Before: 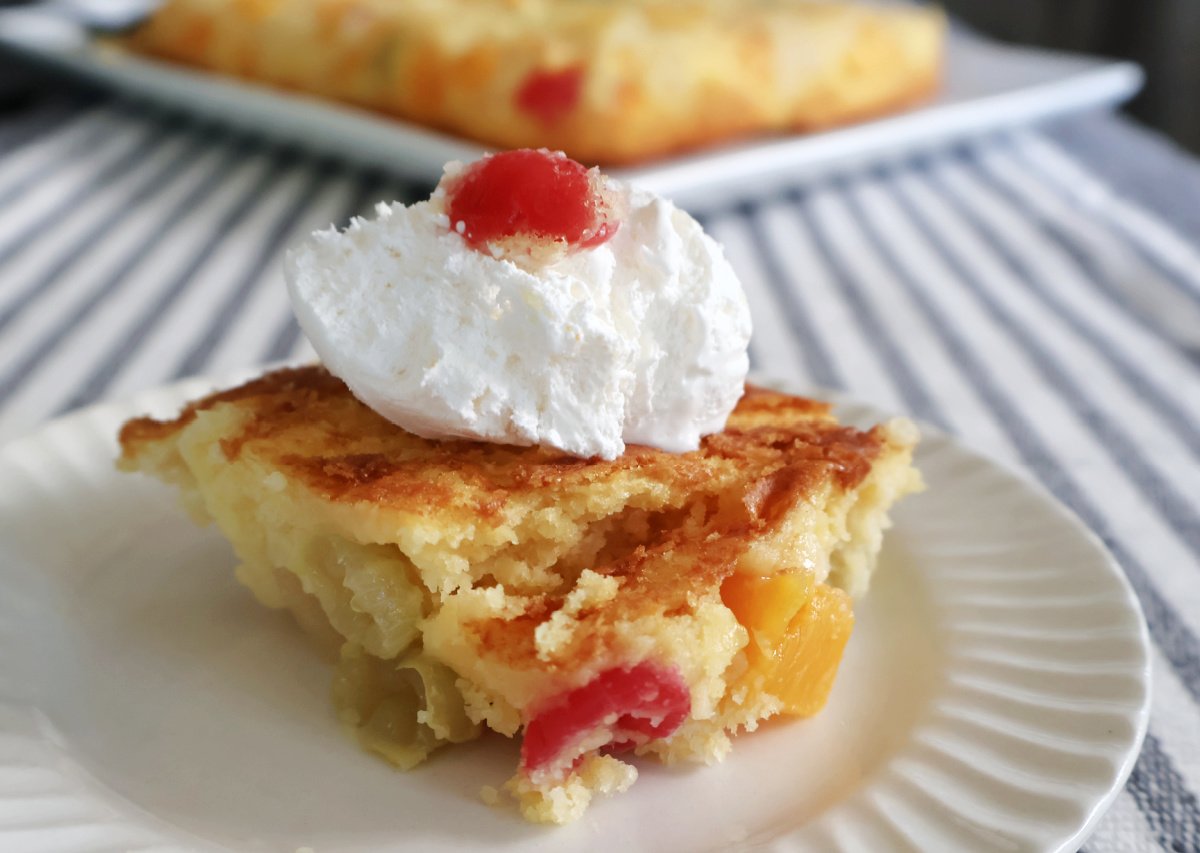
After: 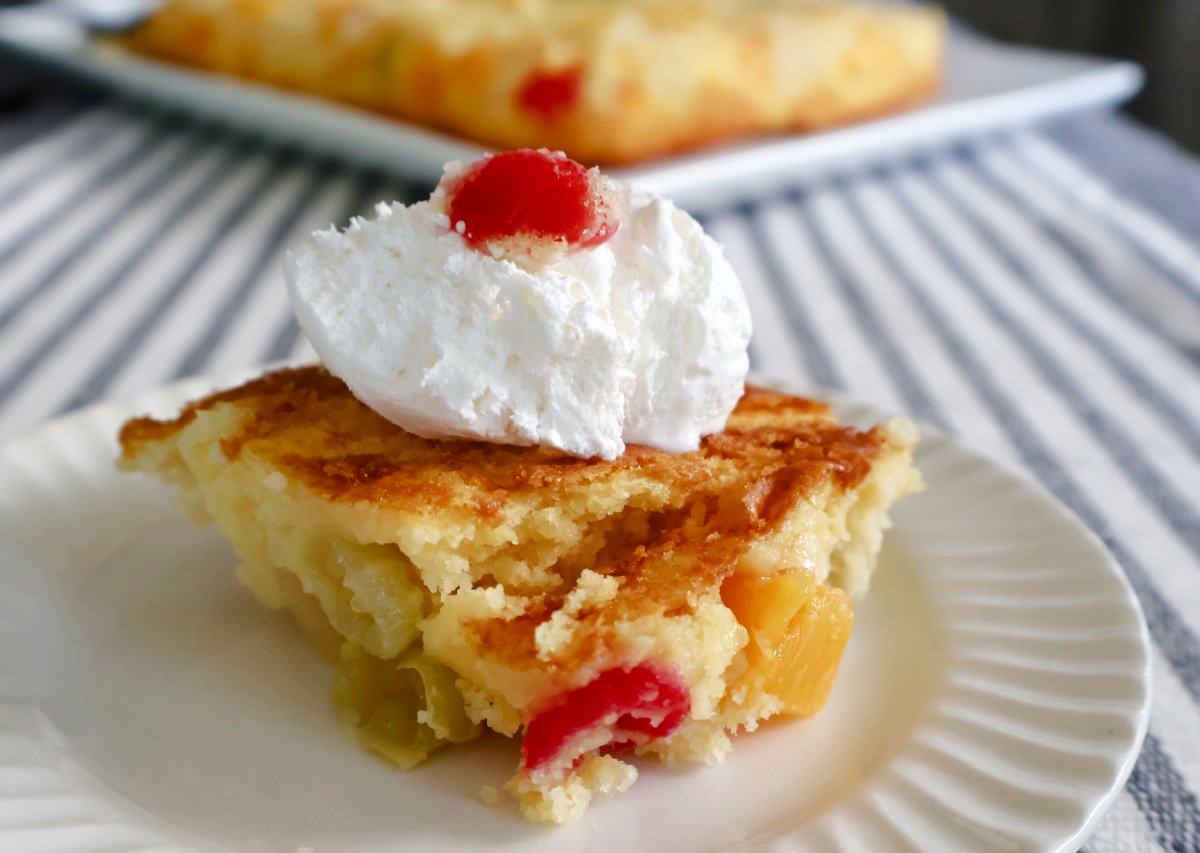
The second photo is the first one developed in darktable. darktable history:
color balance rgb: perceptual saturation grading › global saturation 20%, perceptual saturation grading › highlights -25%, perceptual saturation grading › shadows 25%
